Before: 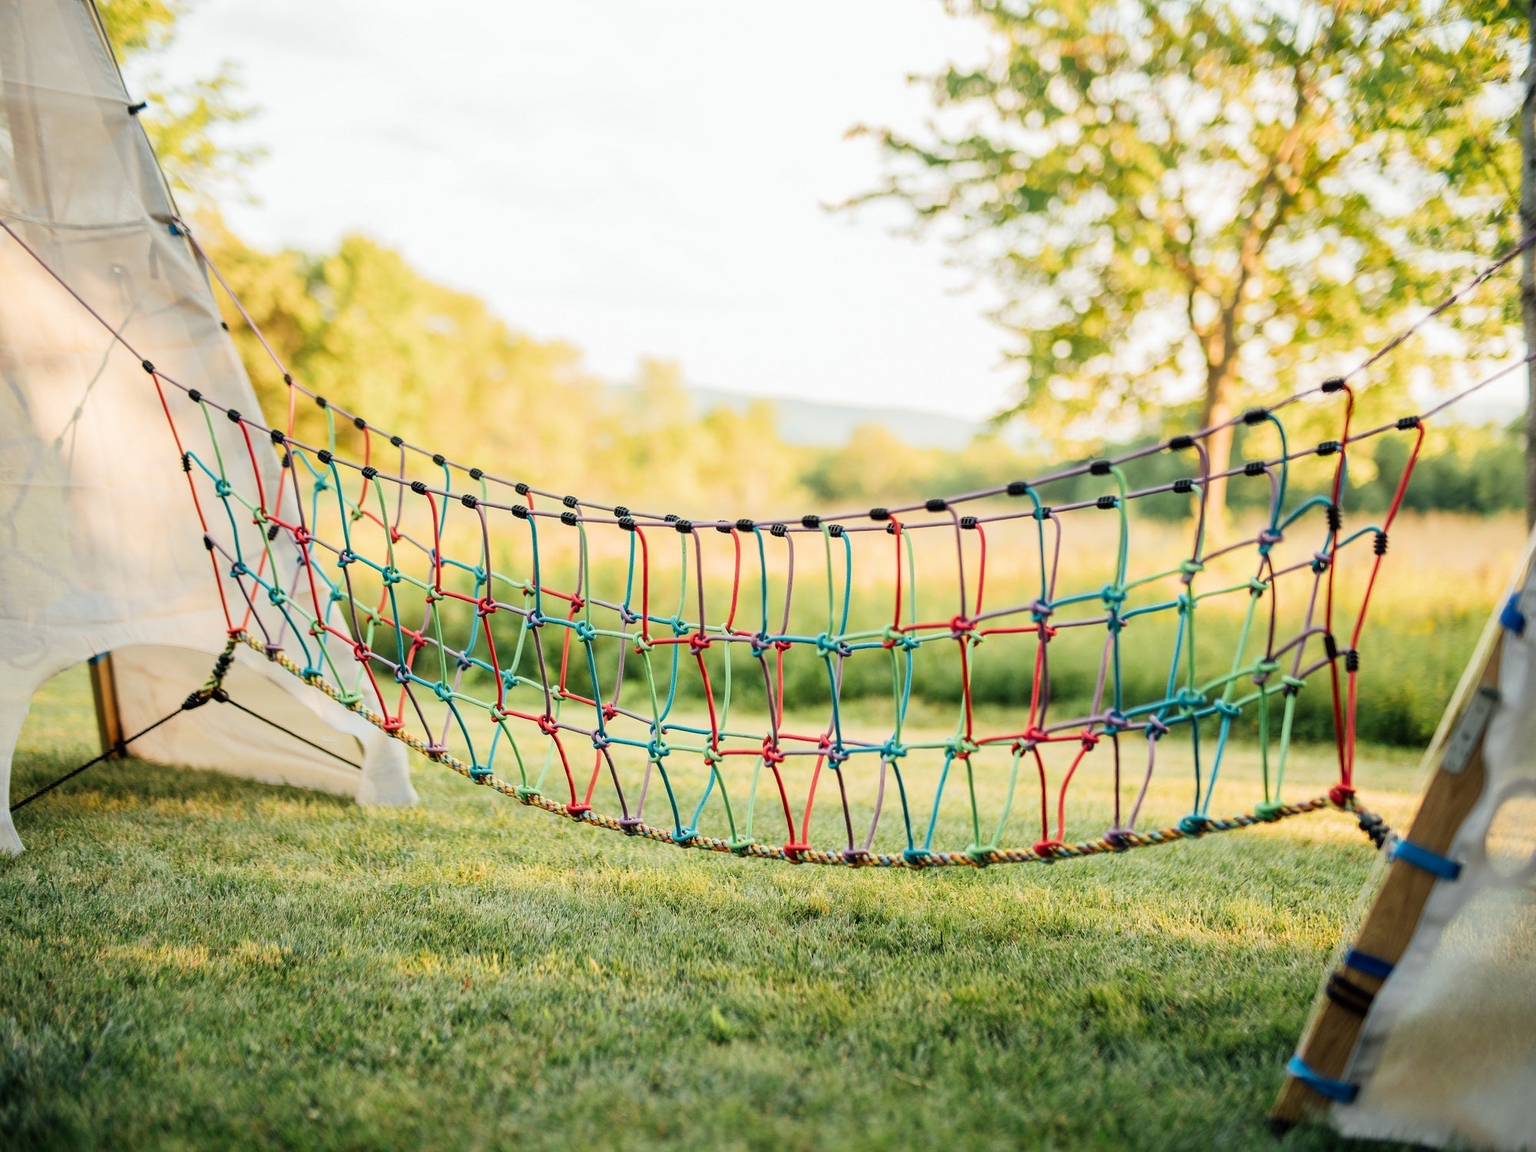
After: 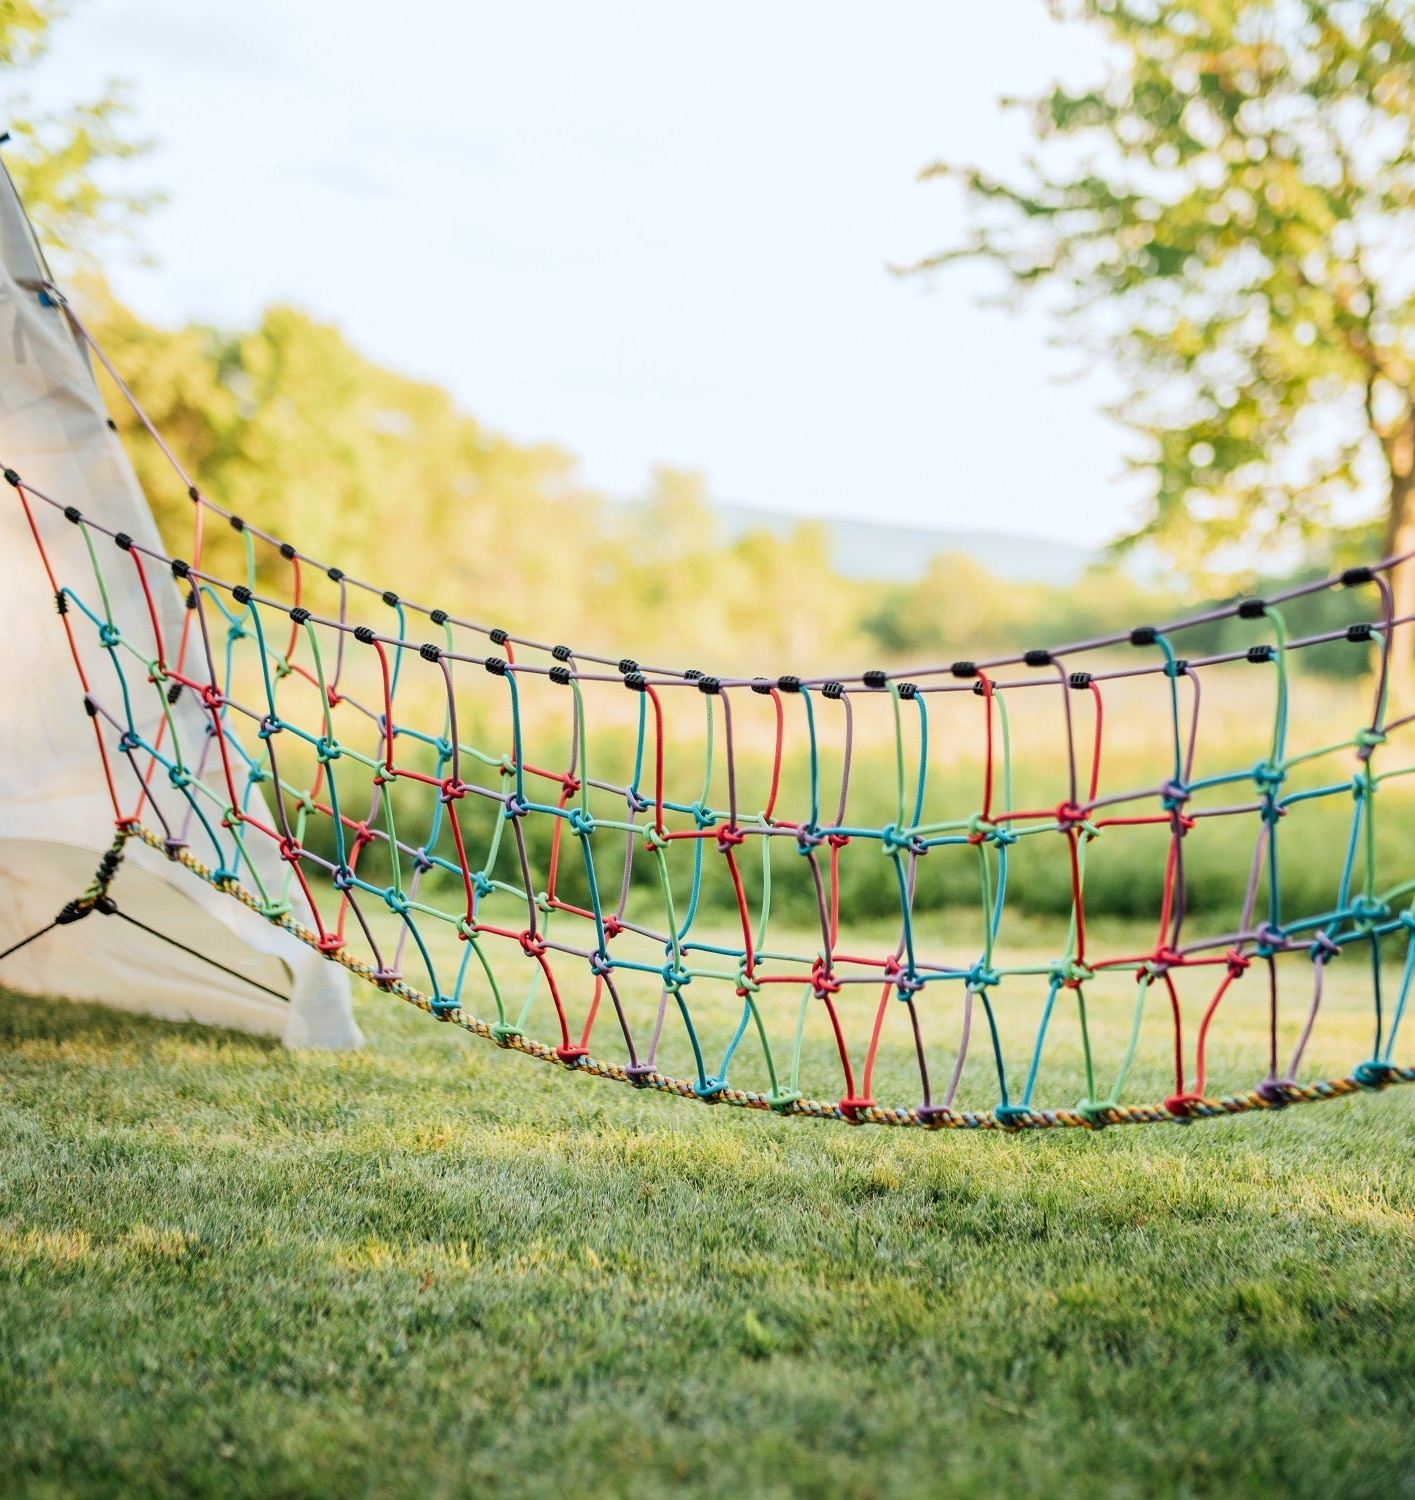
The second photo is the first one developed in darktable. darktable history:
crop and rotate: left 9.061%, right 20.142%
white balance: red 0.967, blue 1.049
exposure: compensate highlight preservation false
